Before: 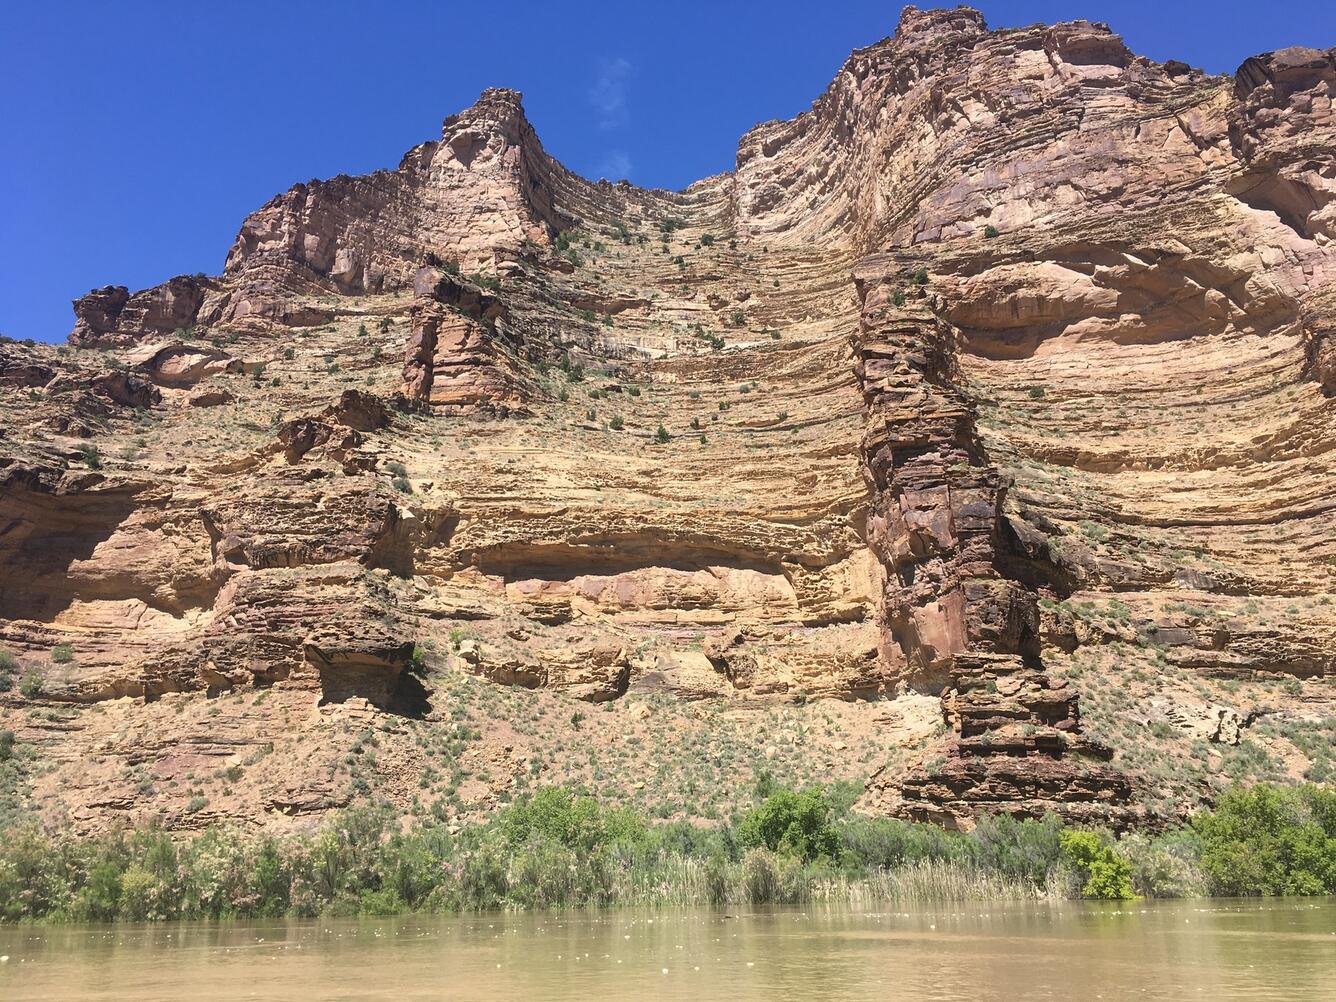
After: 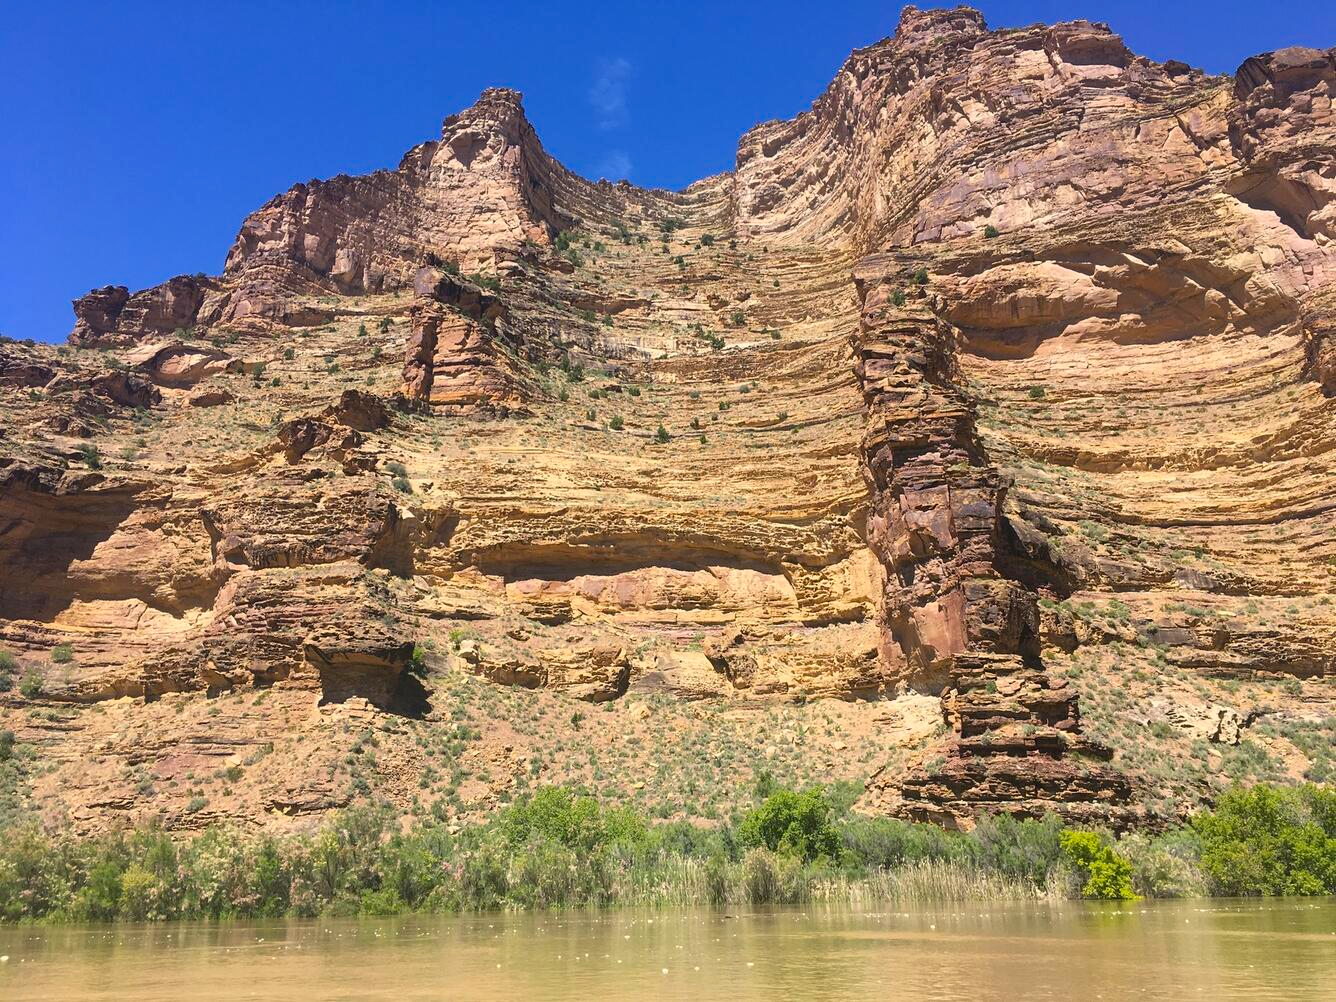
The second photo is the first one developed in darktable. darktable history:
color balance rgb: highlights gain › chroma 1.118%, highlights gain › hue 69.68°, perceptual saturation grading › global saturation 25.632%, global vibrance 9.16%
